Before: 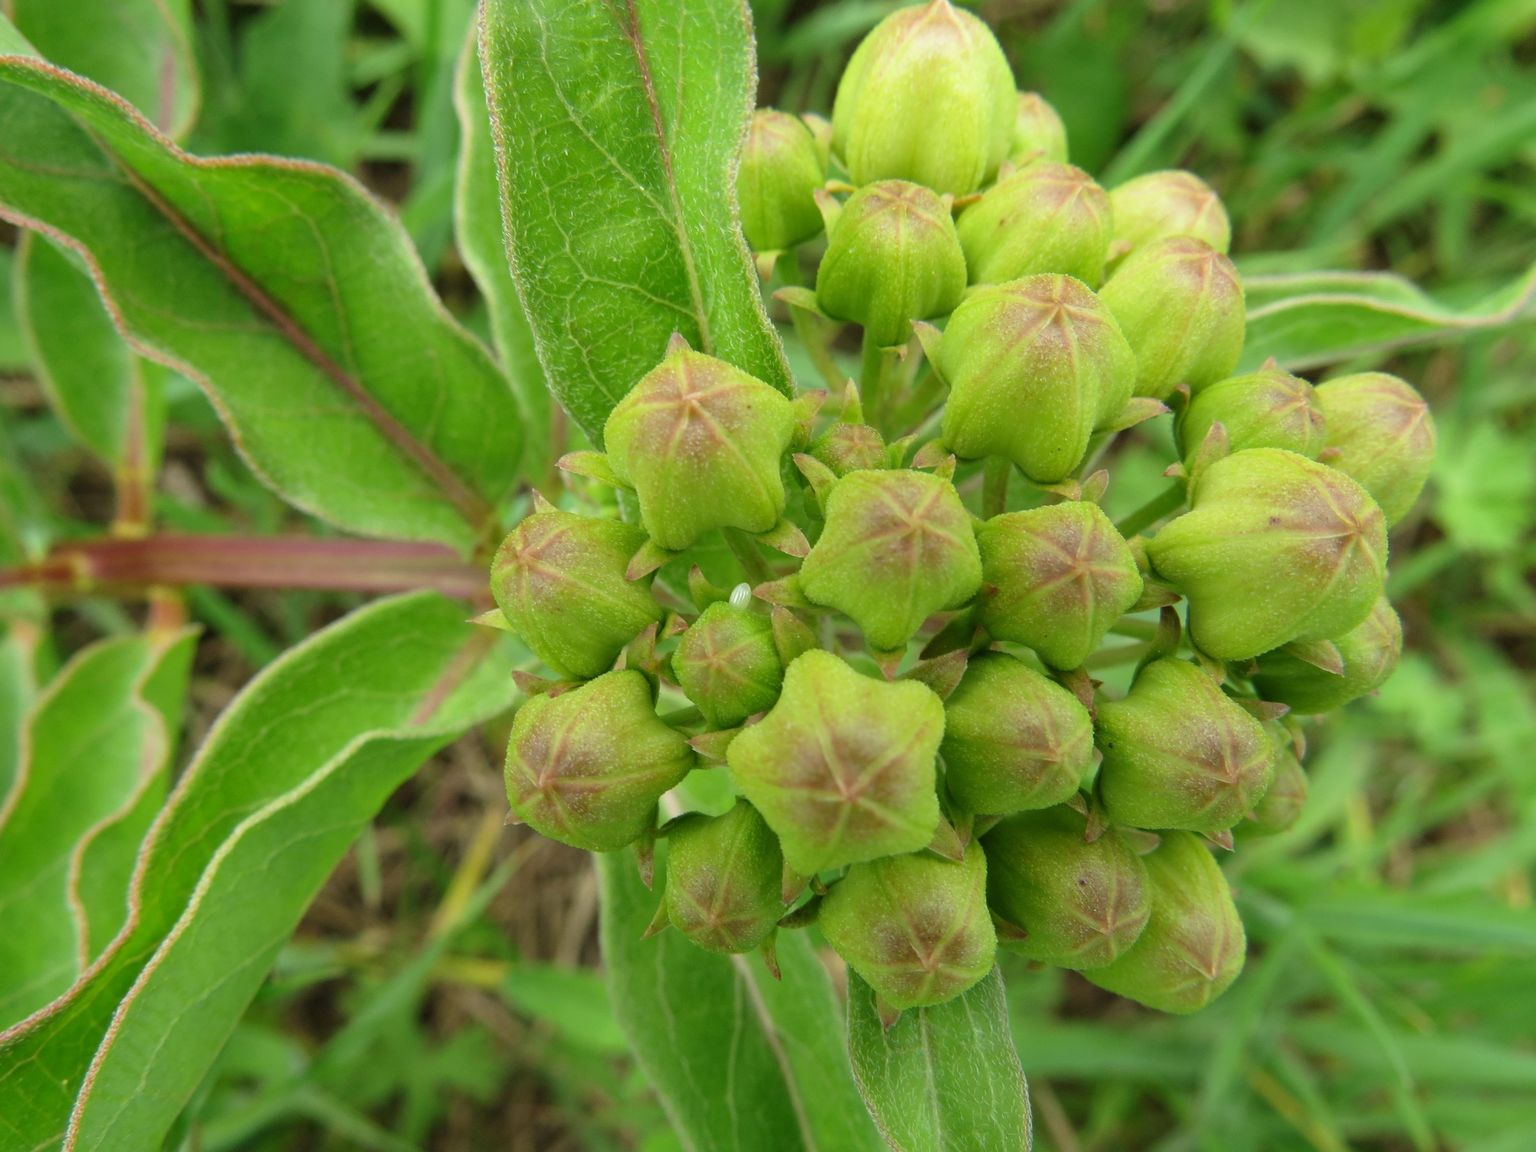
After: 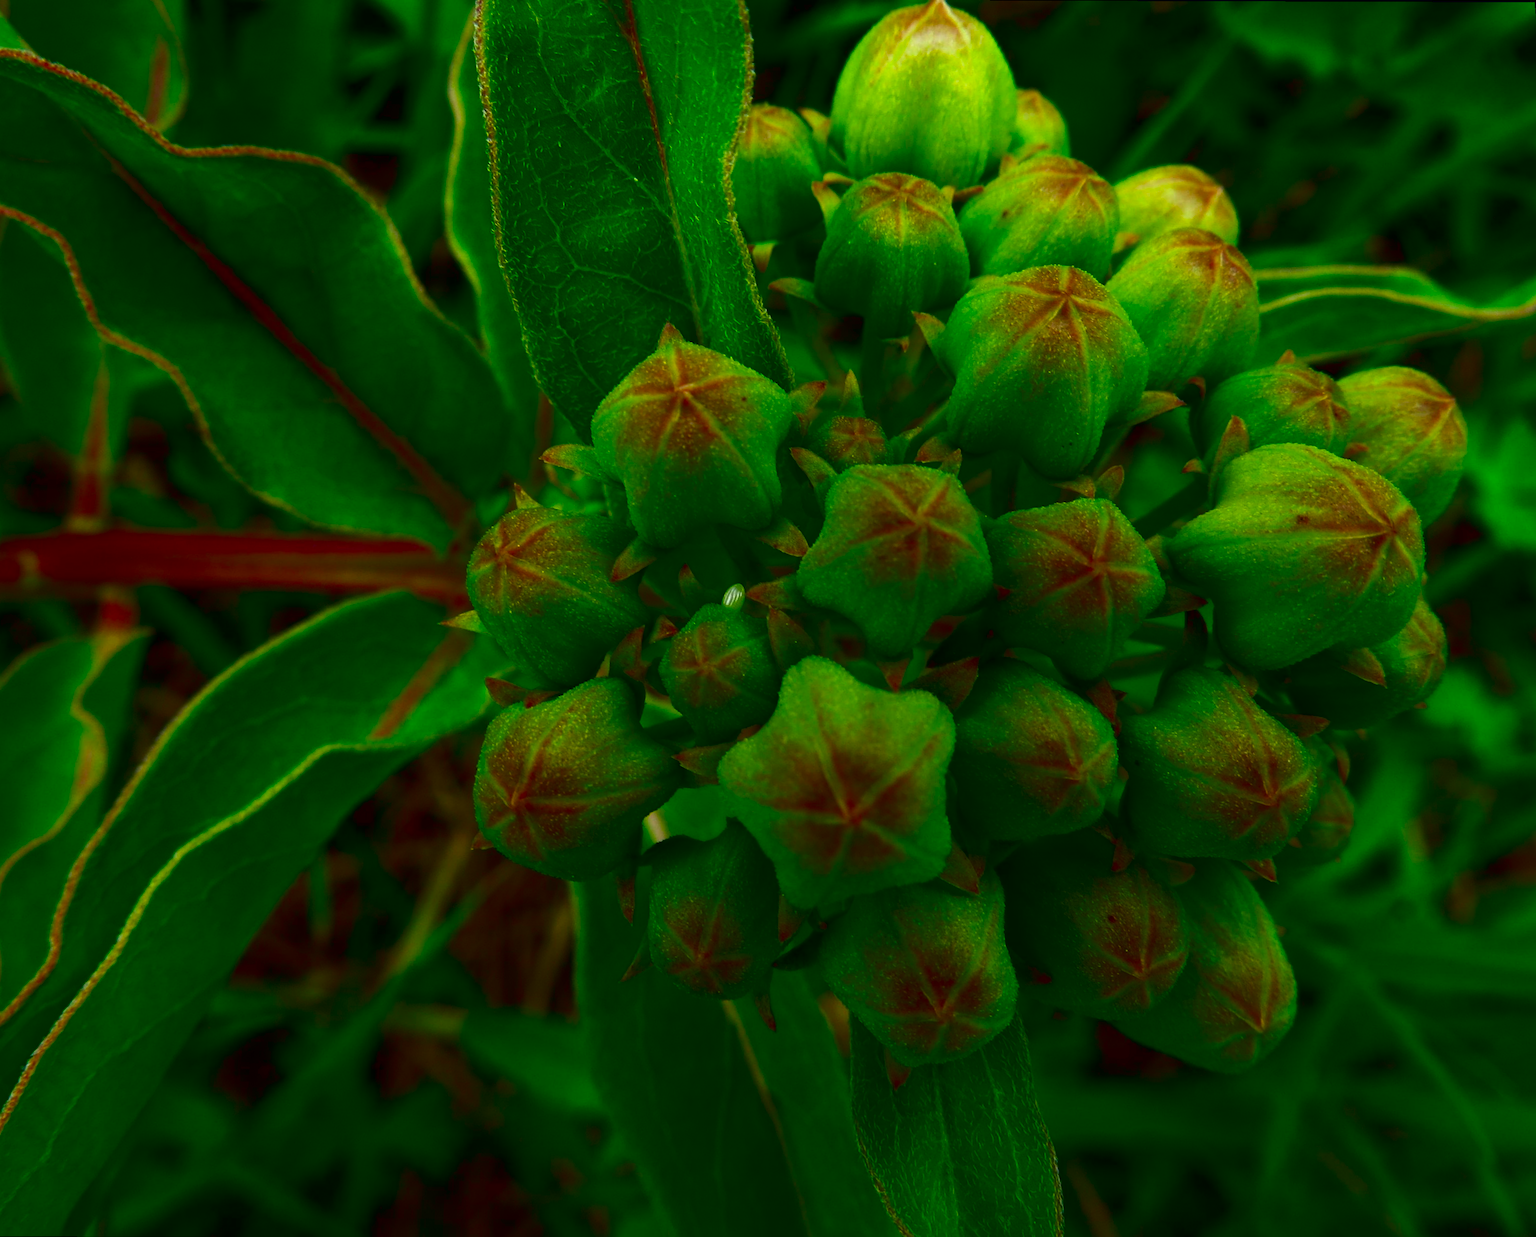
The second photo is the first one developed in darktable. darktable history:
contrast brightness saturation: brightness -1, saturation 1
rotate and perspective: rotation 0.215°, lens shift (vertical) -0.139, crop left 0.069, crop right 0.939, crop top 0.002, crop bottom 0.996
